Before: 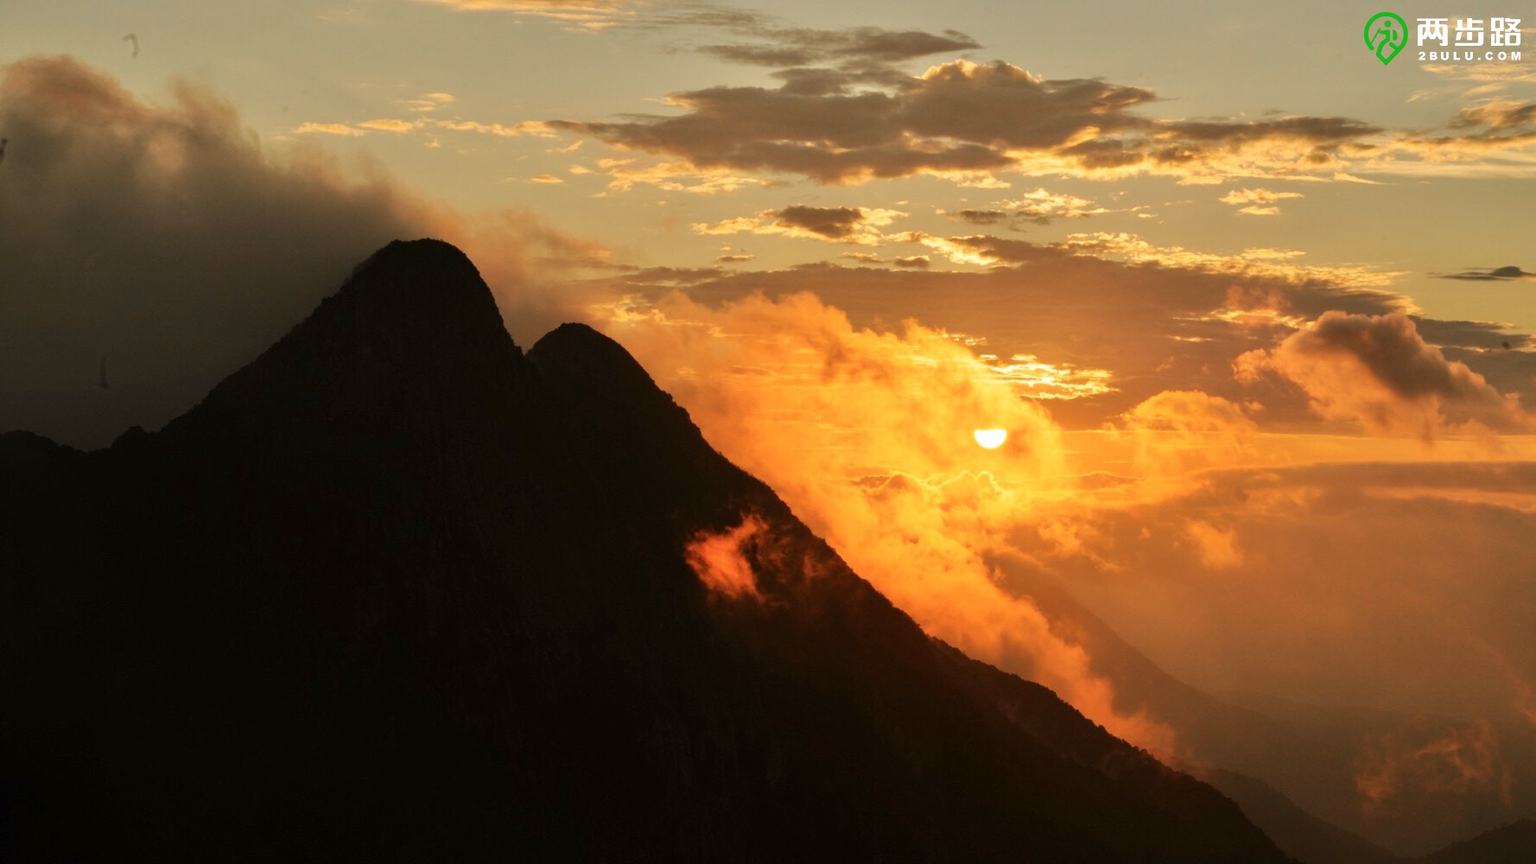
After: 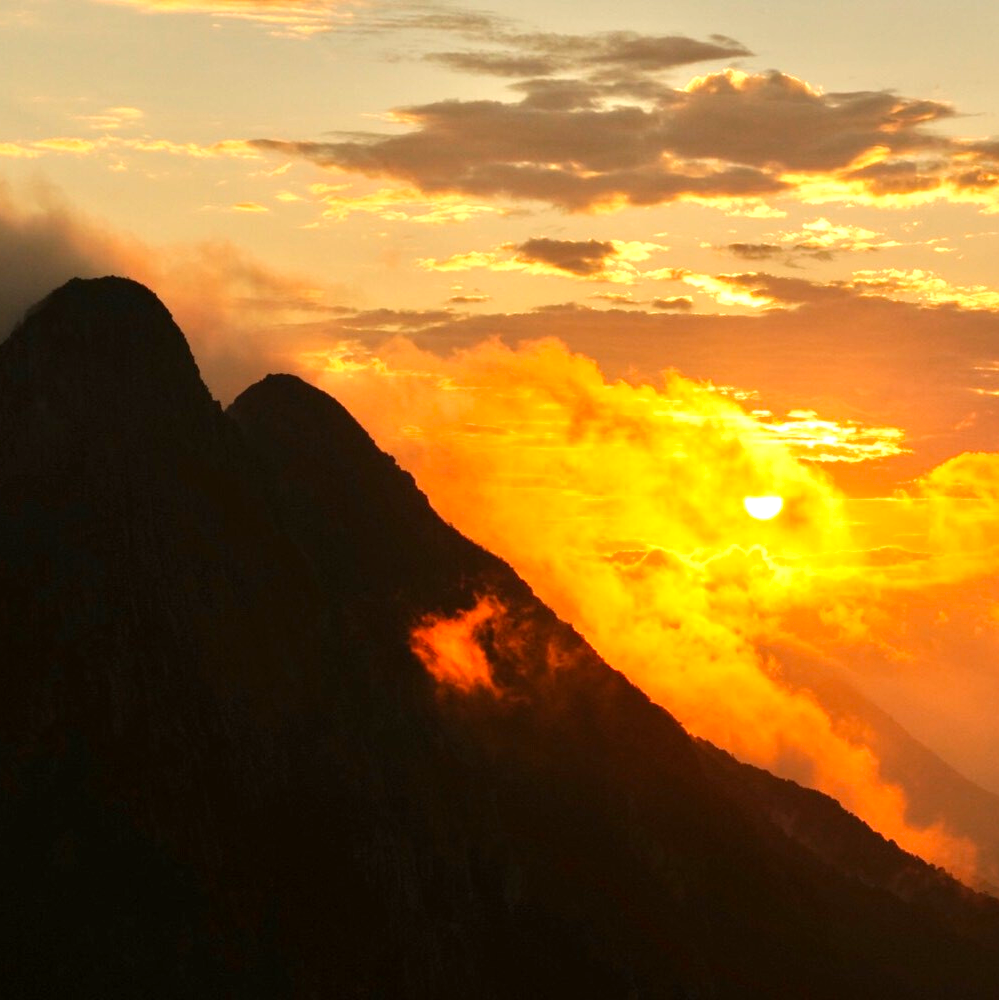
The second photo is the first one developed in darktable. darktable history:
crop: left 21.55%, right 22.211%
exposure: exposure 0.611 EV, compensate highlight preservation false
shadows and highlights: shadows -10.97, white point adjustment 1.36, highlights 9.23
